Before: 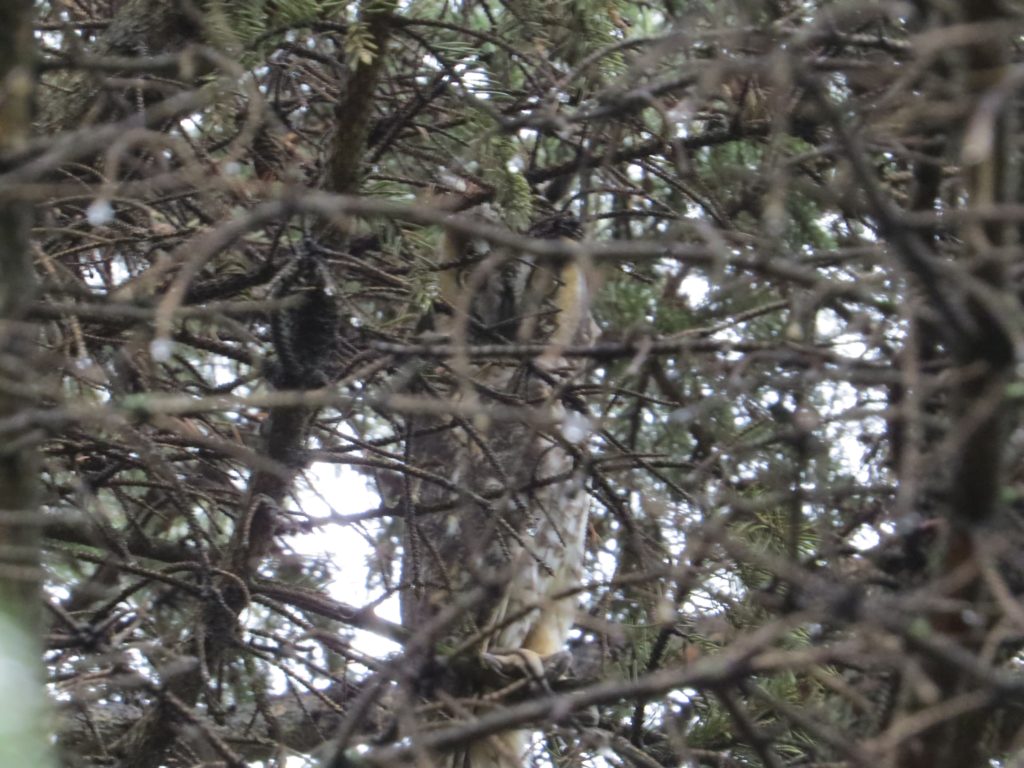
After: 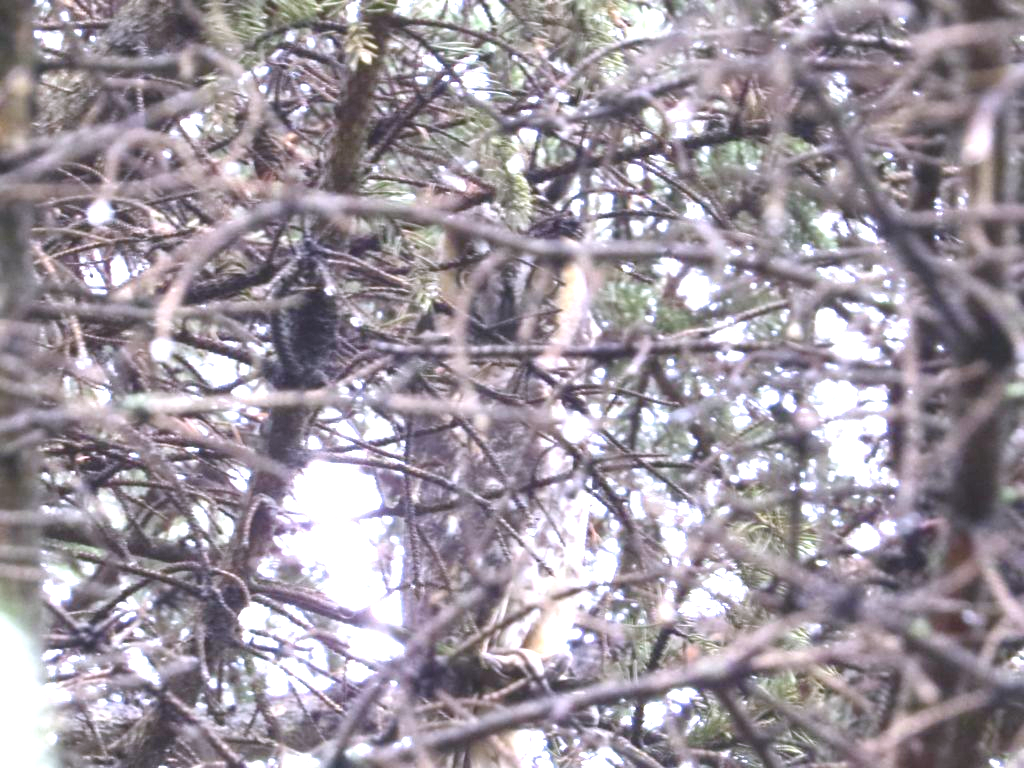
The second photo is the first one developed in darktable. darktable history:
color calibration: output R [1.063, -0.012, -0.003, 0], output B [-0.079, 0.047, 1, 0], x 0.38, y 0.39, temperature 4076.36 K
exposure: black level correction 0, exposure 1.908 EV, compensate exposure bias true, compensate highlight preservation false
color balance rgb: perceptual saturation grading › global saturation 20%, perceptual saturation grading › highlights -25.076%, perceptual saturation grading › shadows 25.456%
contrast brightness saturation: contrast -0.067, brightness -0.04, saturation -0.107
